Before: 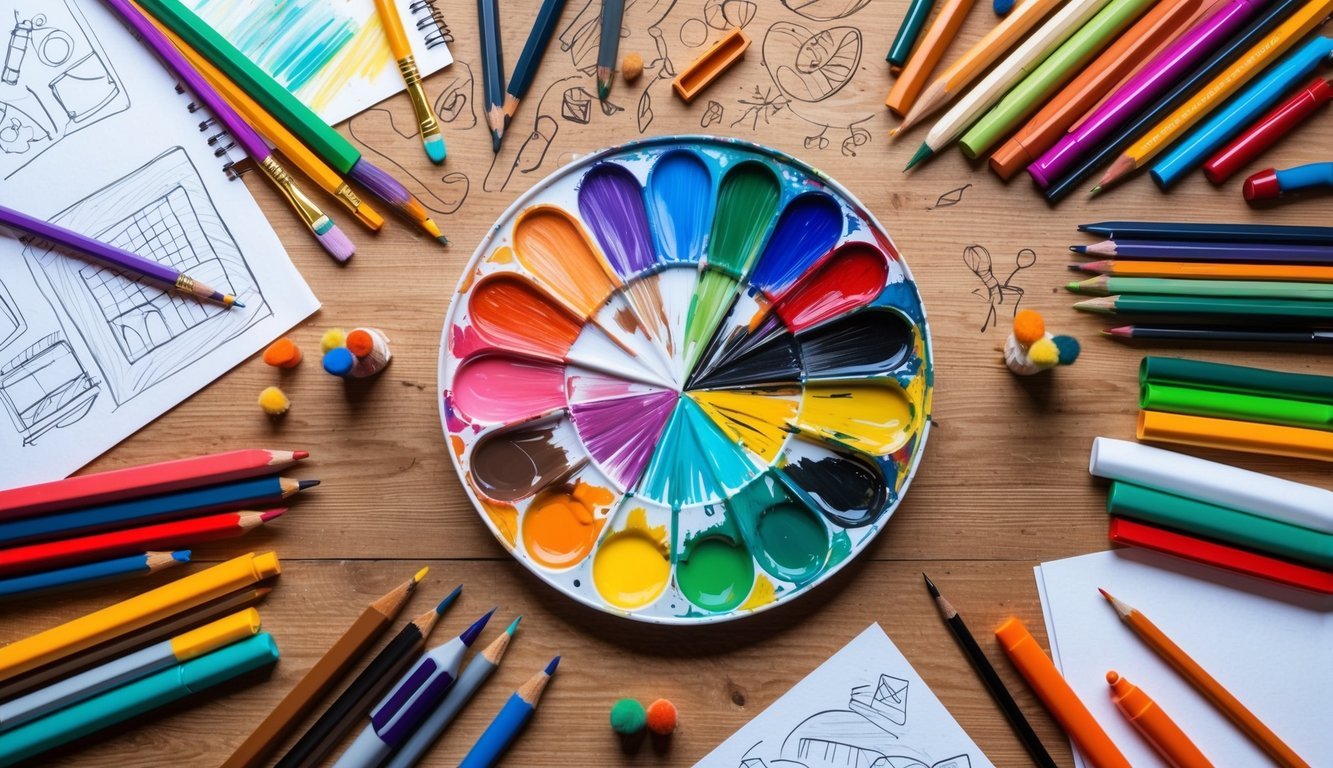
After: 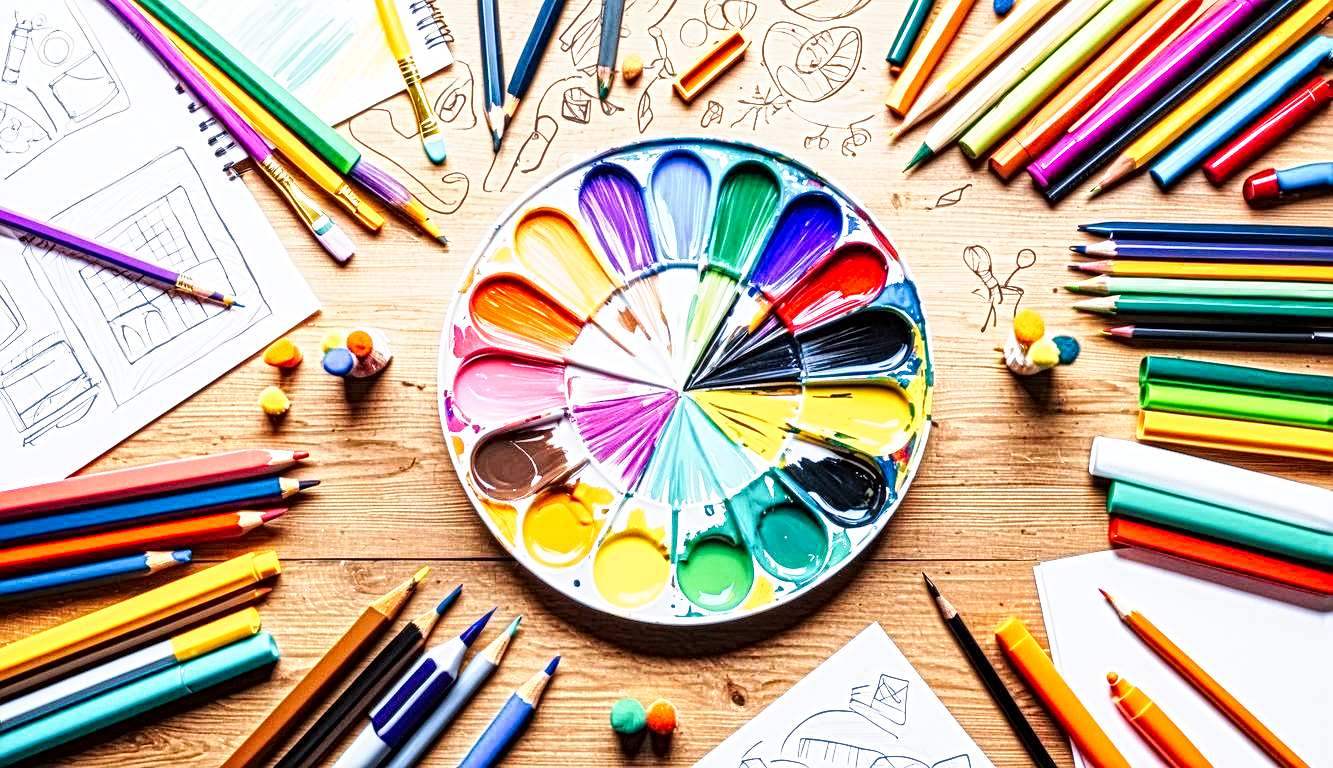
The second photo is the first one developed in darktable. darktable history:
tone curve: curves: ch0 [(0, 0) (0.003, 0.004) (0.011, 0.016) (0.025, 0.035) (0.044, 0.062) (0.069, 0.097) (0.1, 0.143) (0.136, 0.205) (0.177, 0.276) (0.224, 0.36) (0.277, 0.461) (0.335, 0.584) (0.399, 0.686) (0.468, 0.783) (0.543, 0.868) (0.623, 0.927) (0.709, 0.96) (0.801, 0.974) (0.898, 0.986) (1, 1)], preserve colors none
local contrast: mode bilateral grid, contrast 20, coarseness 3, detail 300%, midtone range 0.2
